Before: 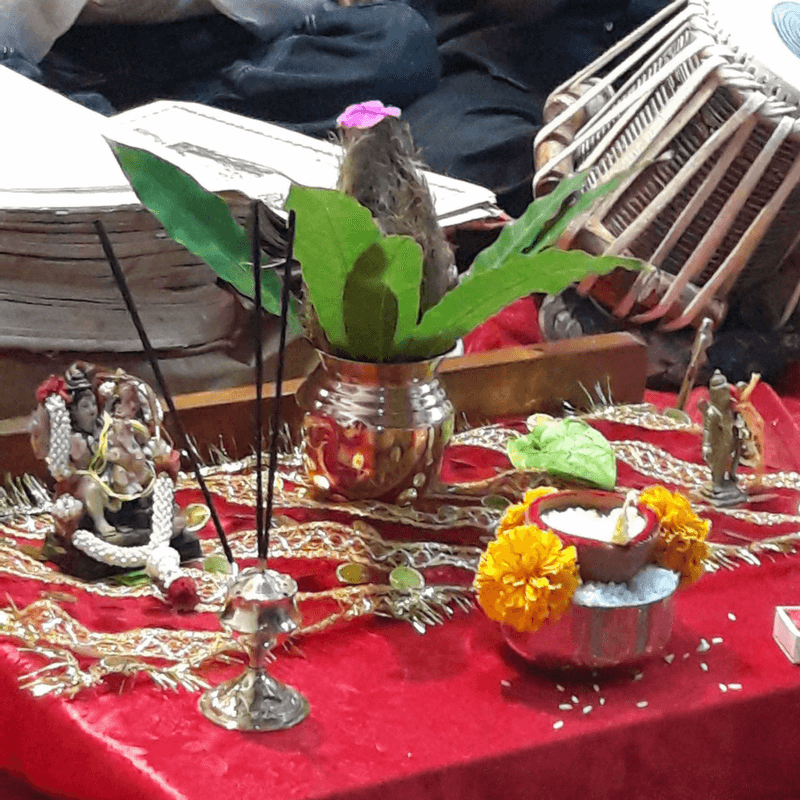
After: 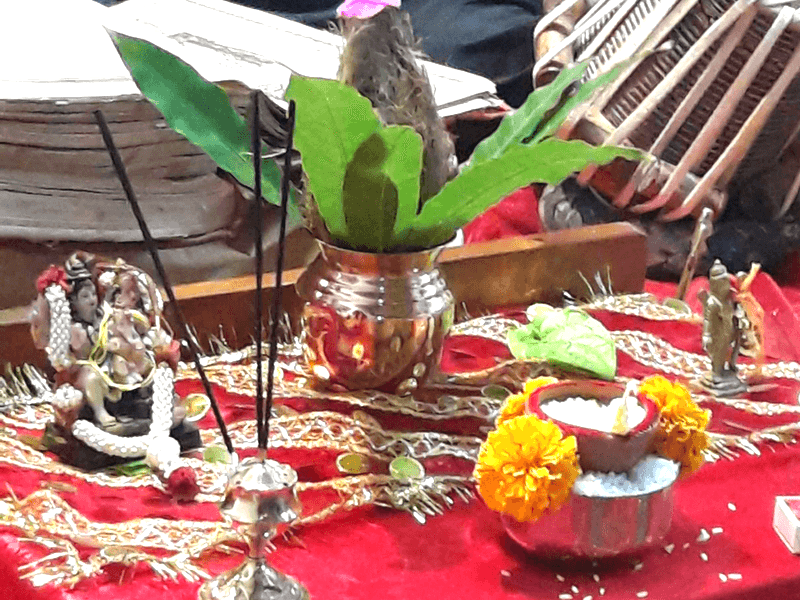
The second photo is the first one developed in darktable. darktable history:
crop: top 13.819%, bottom 11.169%
exposure: exposure 0.6 EV, compensate highlight preservation false
